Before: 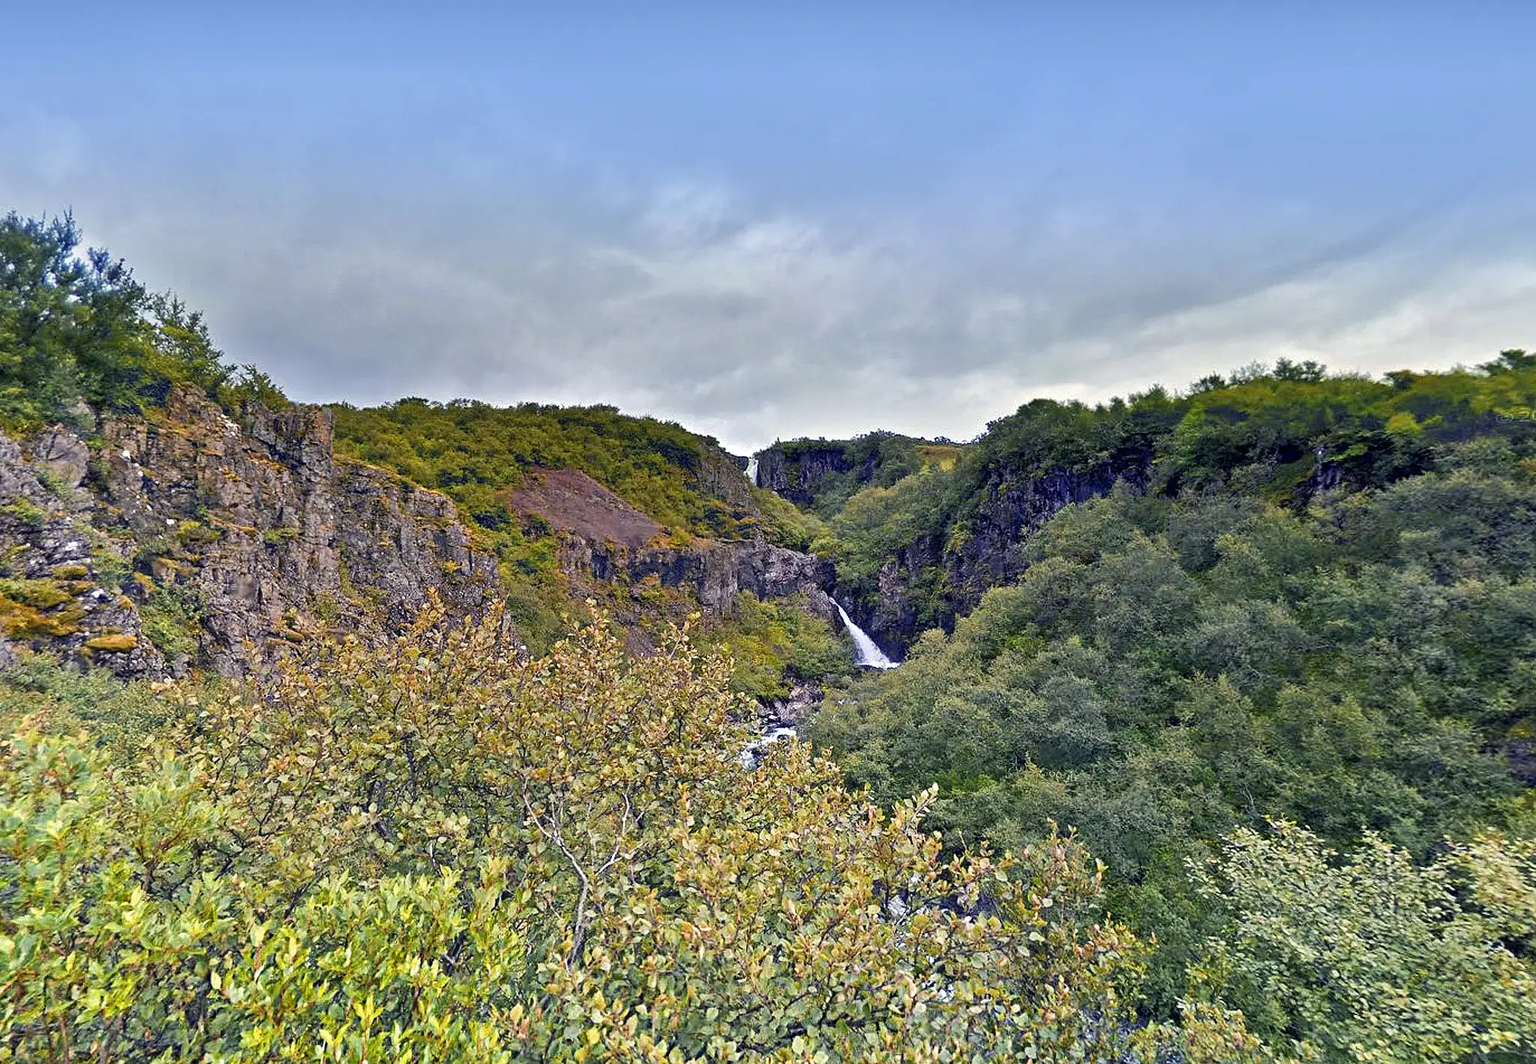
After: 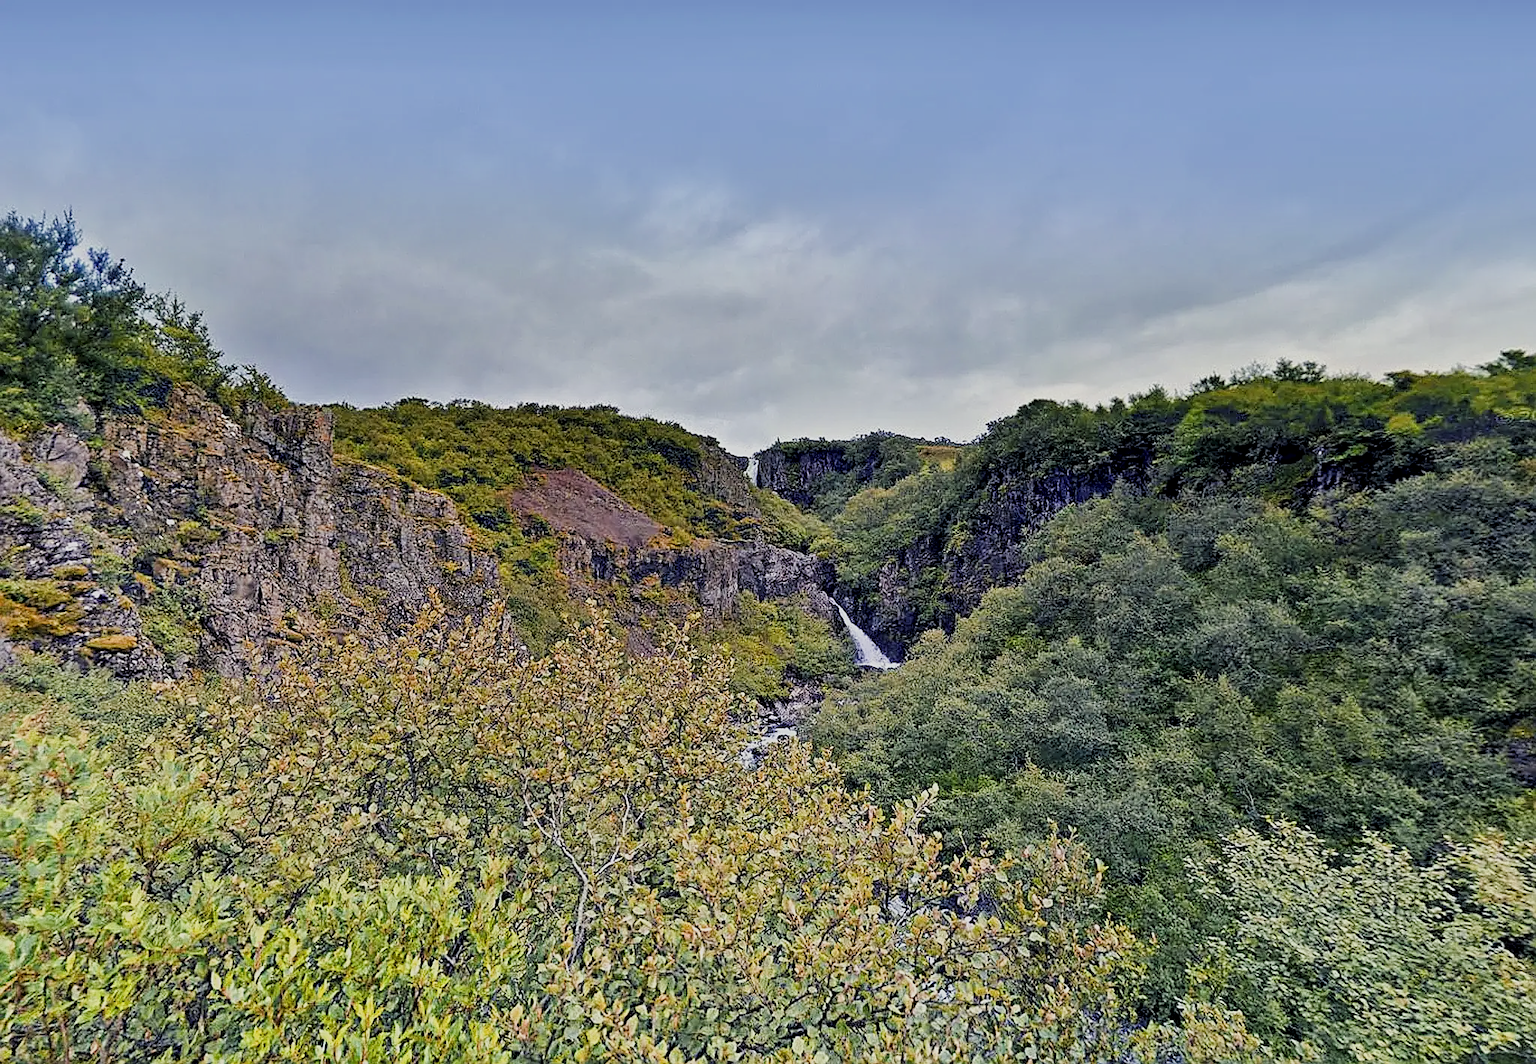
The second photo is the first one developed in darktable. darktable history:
color balance: contrast -0.5%
local contrast: highlights 100%, shadows 100%, detail 120%, midtone range 0.2
sharpen: on, module defaults
filmic rgb: black relative exposure -7.65 EV, white relative exposure 4.56 EV, hardness 3.61
